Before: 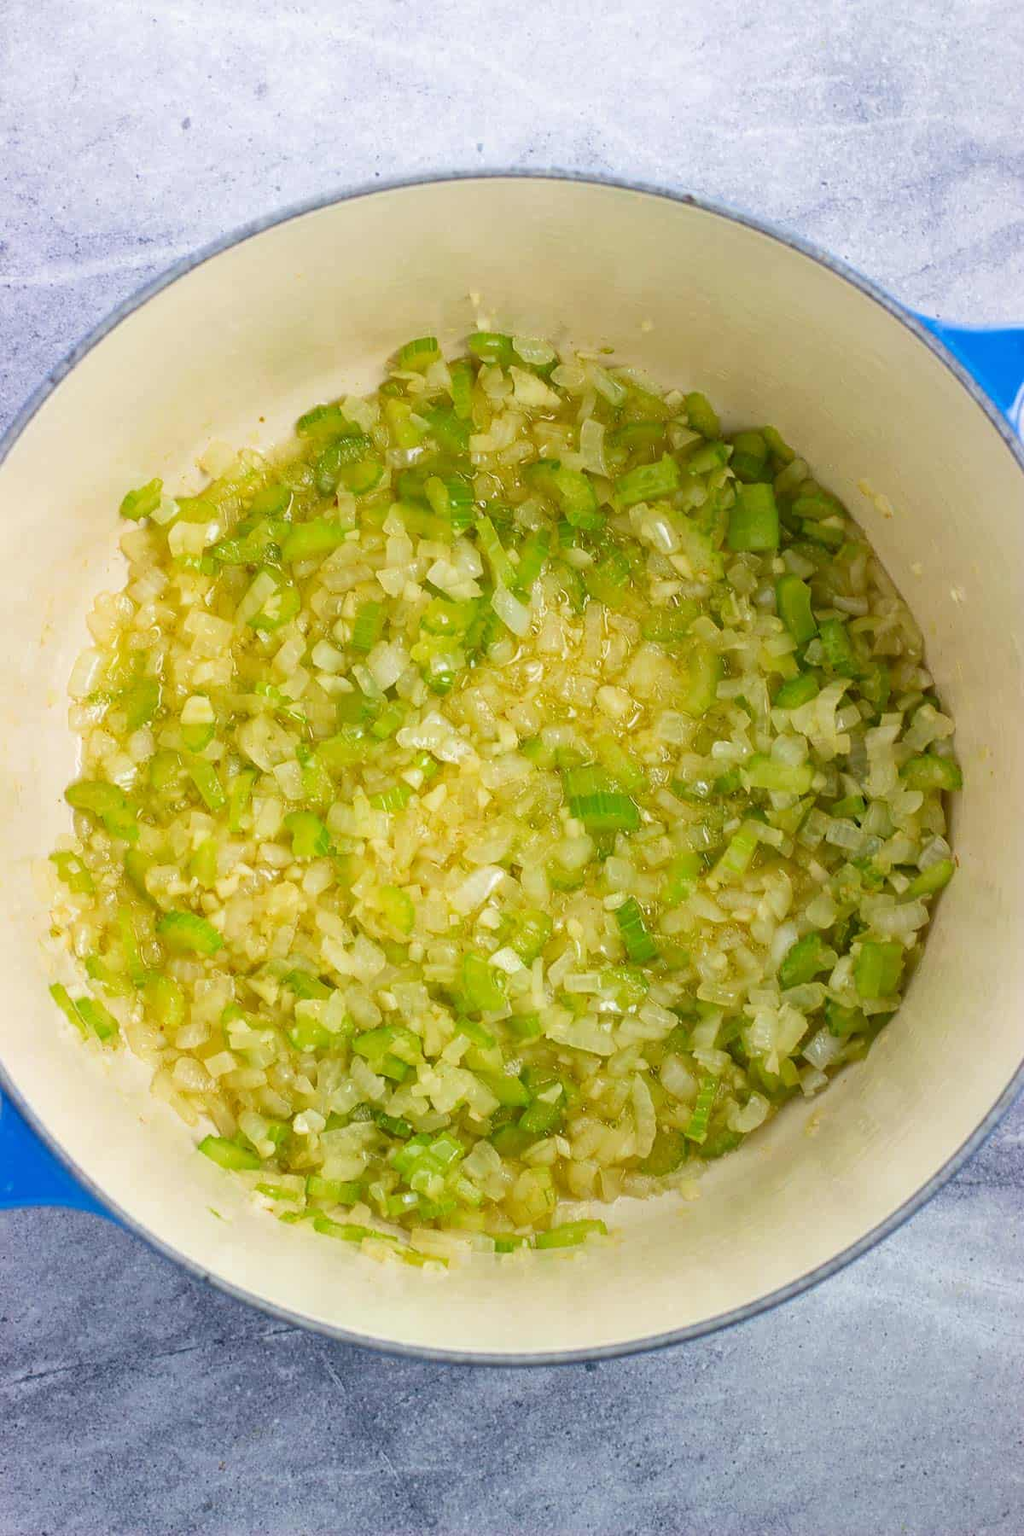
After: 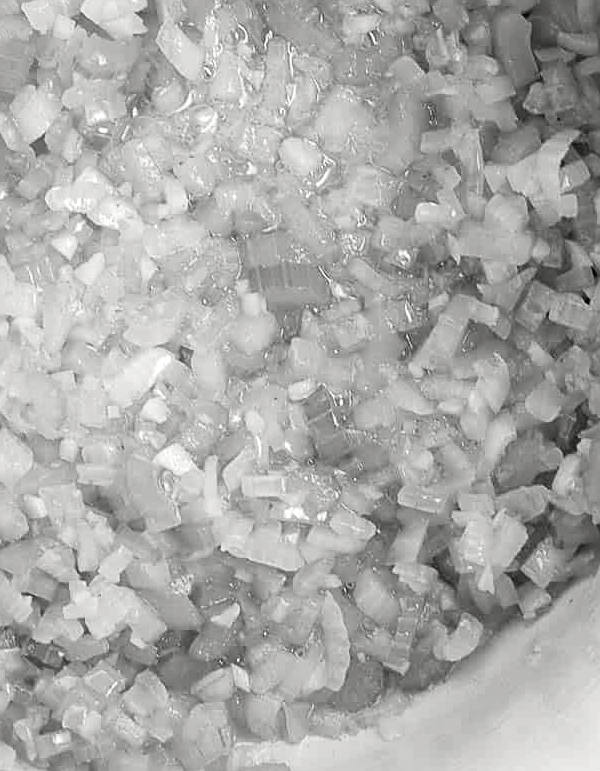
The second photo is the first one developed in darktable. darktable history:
crop: left 34.921%, top 37.038%, right 15.027%, bottom 20.117%
color calibration: output gray [0.267, 0.423, 0.261, 0], illuminant as shot in camera, x 0.358, y 0.373, temperature 4628.91 K
tone curve: curves: ch0 [(0, 0) (0.765, 0.816) (1, 1)]; ch1 [(0, 0) (0.425, 0.464) (0.5, 0.5) (0.531, 0.522) (0.588, 0.575) (0.994, 0.939)]; ch2 [(0, 0) (0.398, 0.435) (0.455, 0.481) (0.501, 0.504) (0.529, 0.544) (0.584, 0.585) (1, 0.911)], color space Lab, independent channels, preserve colors none
tone equalizer: -8 EV -0.386 EV, -7 EV -0.404 EV, -6 EV -0.325 EV, -5 EV -0.193 EV, -3 EV 0.2 EV, -2 EV 0.328 EV, -1 EV 0.386 EV, +0 EV 0.4 EV, mask exposure compensation -0.489 EV
sharpen: on, module defaults
